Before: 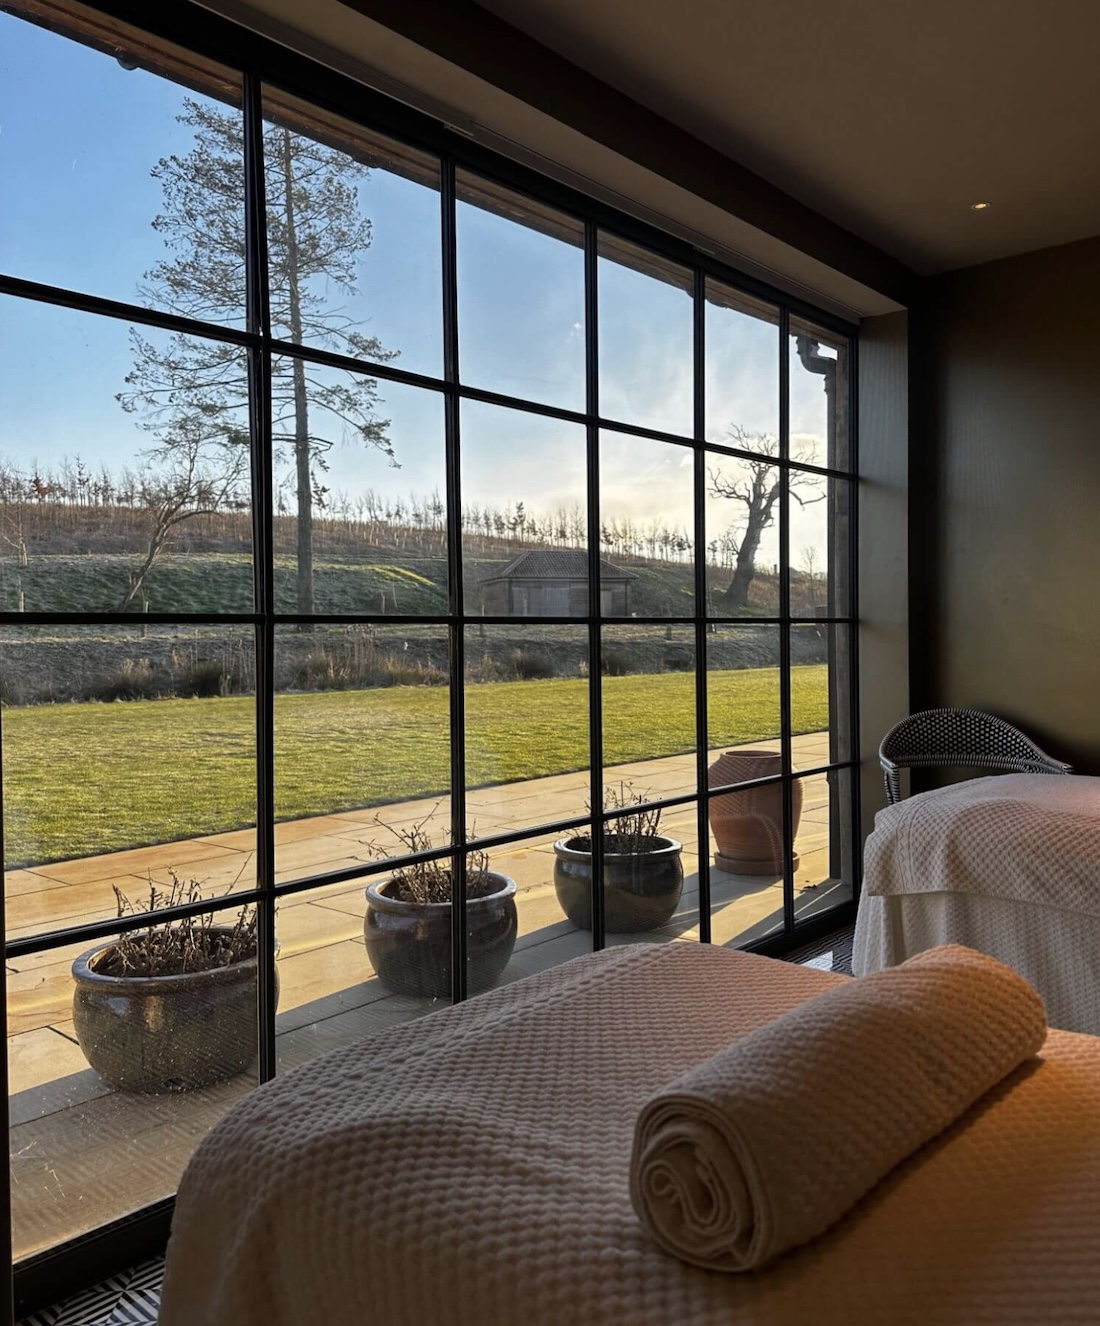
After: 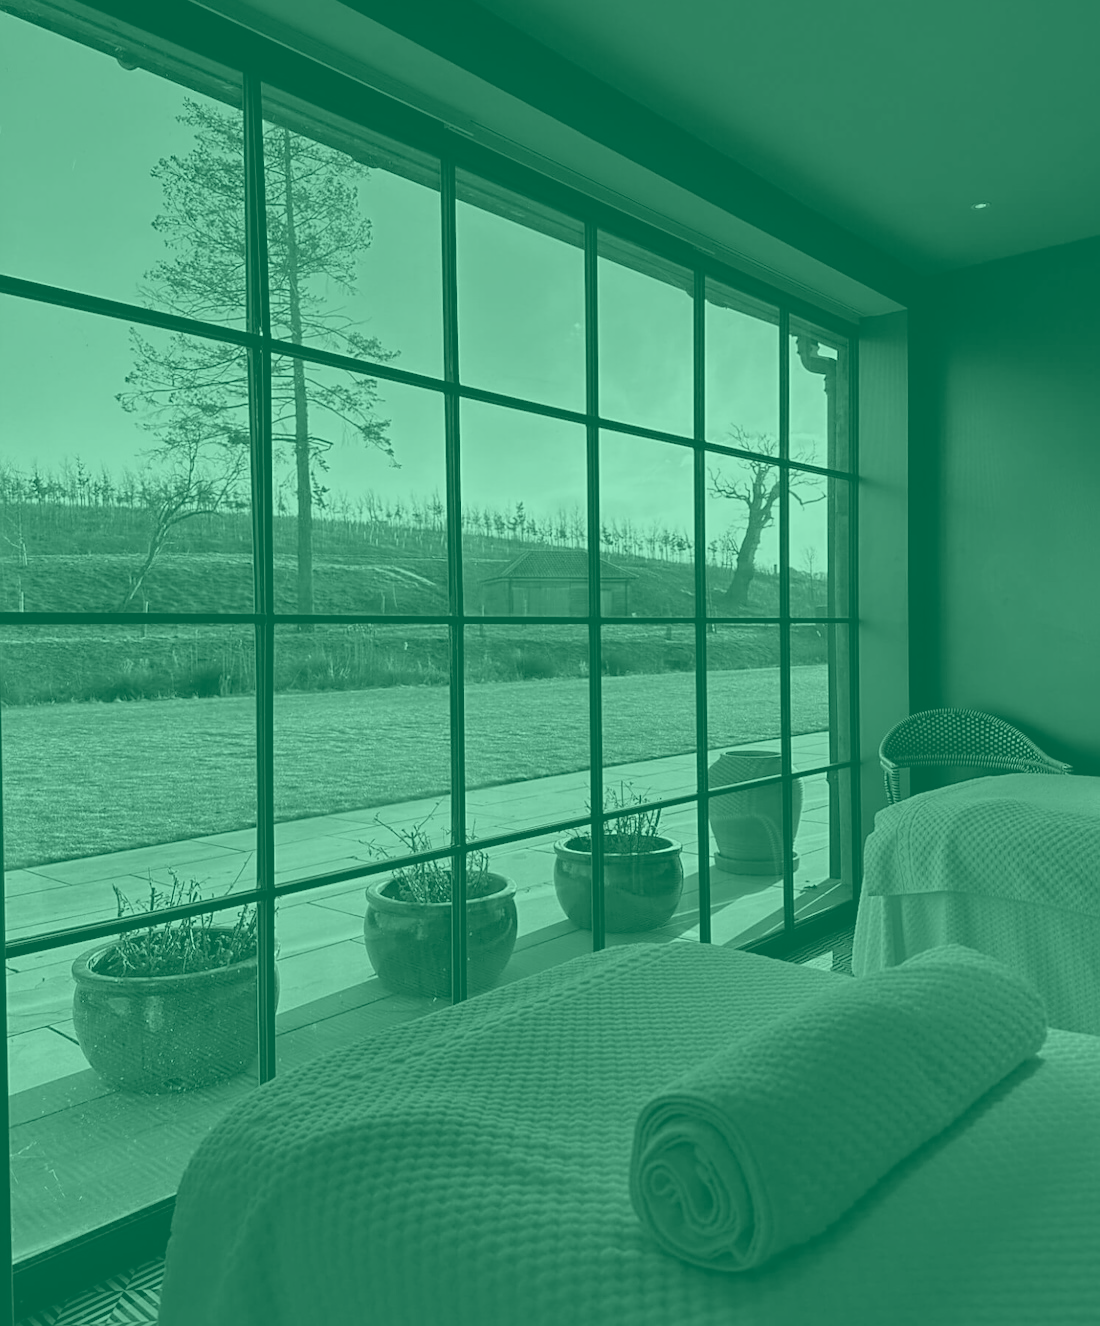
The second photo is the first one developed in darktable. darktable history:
sharpen: radius 1.864, amount 0.398, threshold 1.271
colorize: hue 147.6°, saturation 65%, lightness 21.64%
contrast brightness saturation: saturation -0.05
